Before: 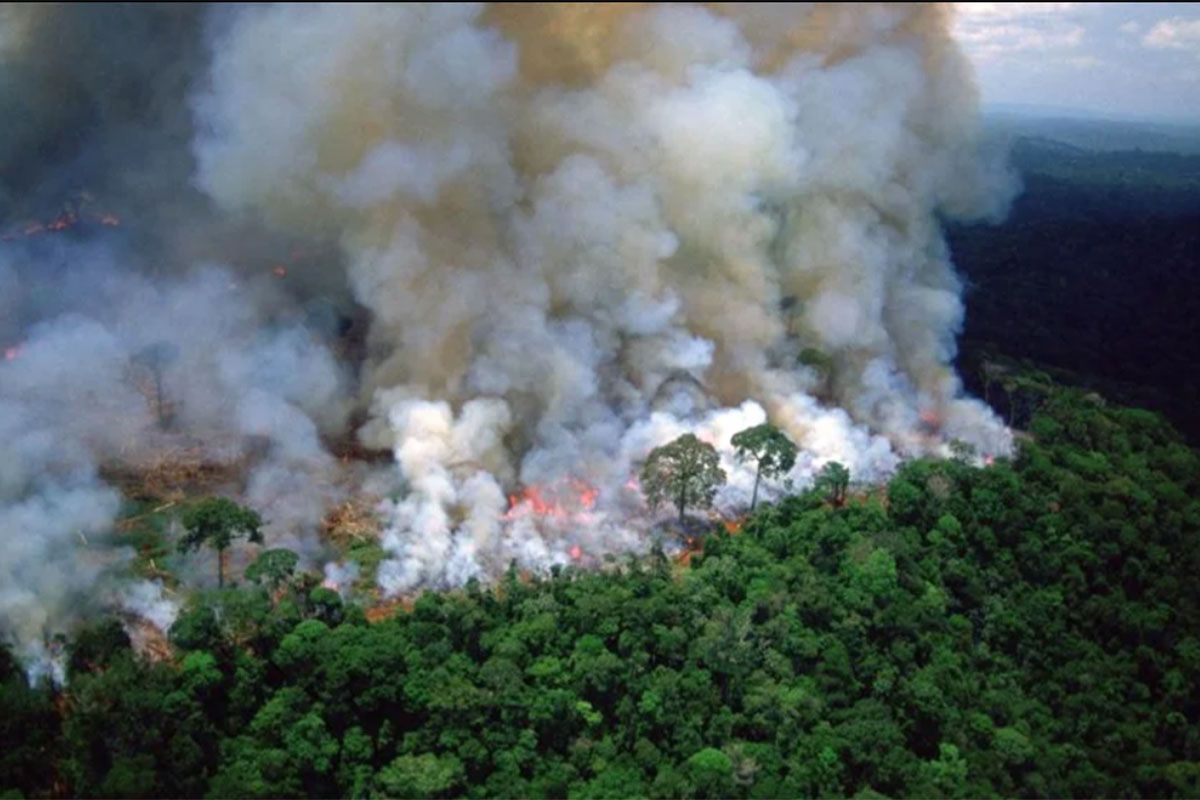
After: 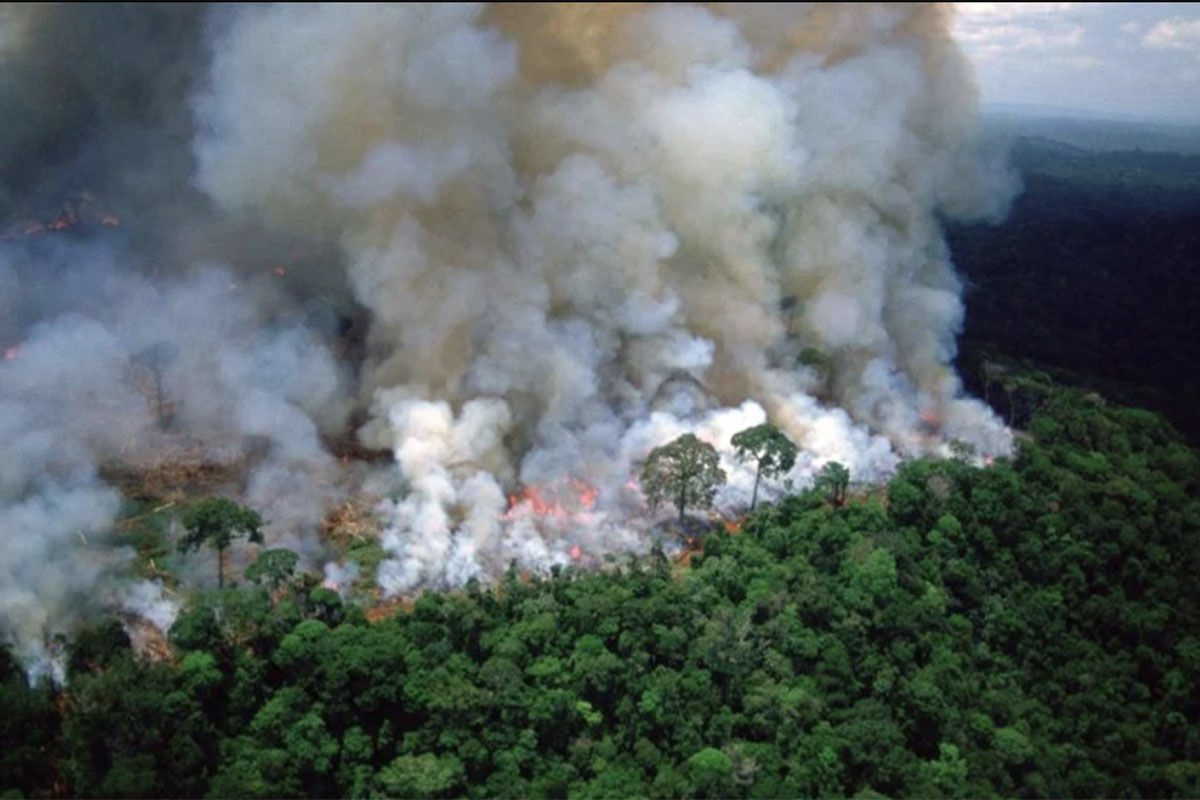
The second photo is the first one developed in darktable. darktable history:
white balance: emerald 1
sharpen: radius 2.883, amount 0.868, threshold 47.523
contrast brightness saturation: saturation -0.17
